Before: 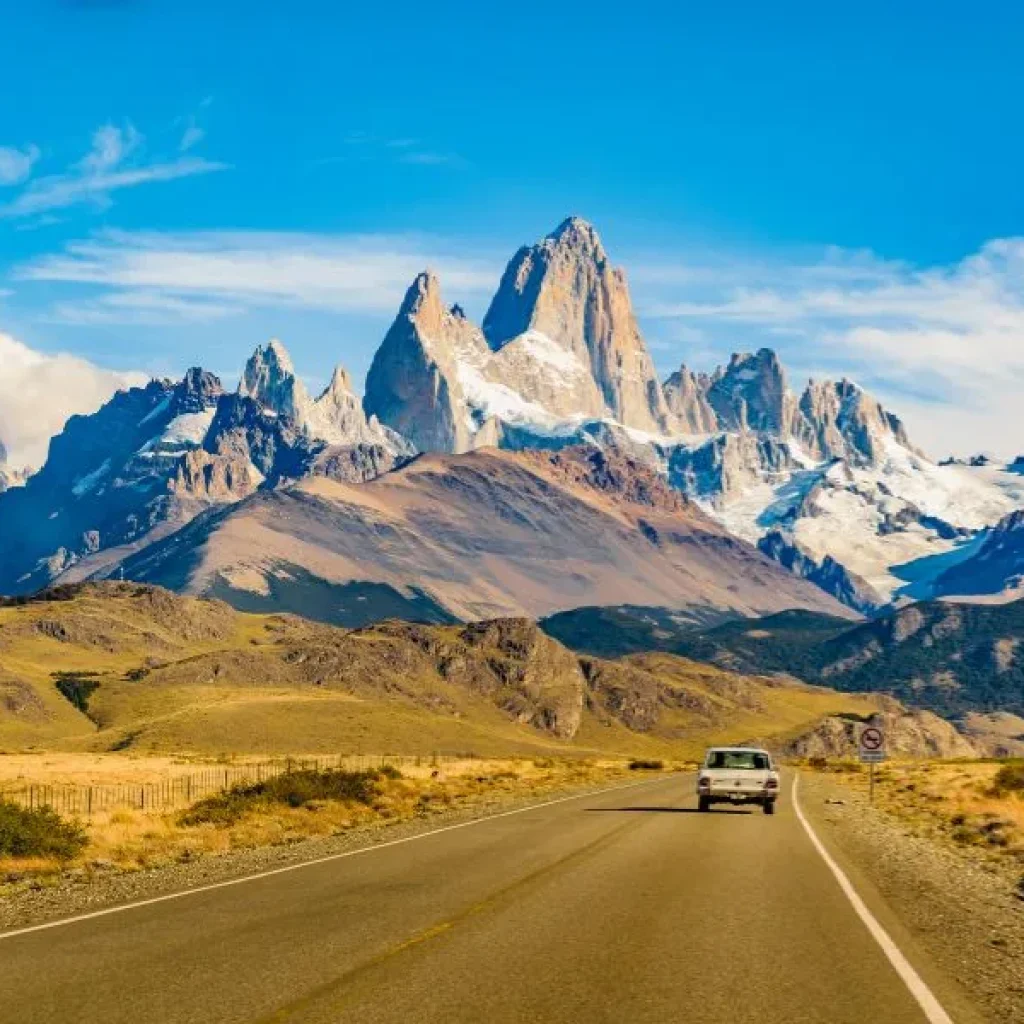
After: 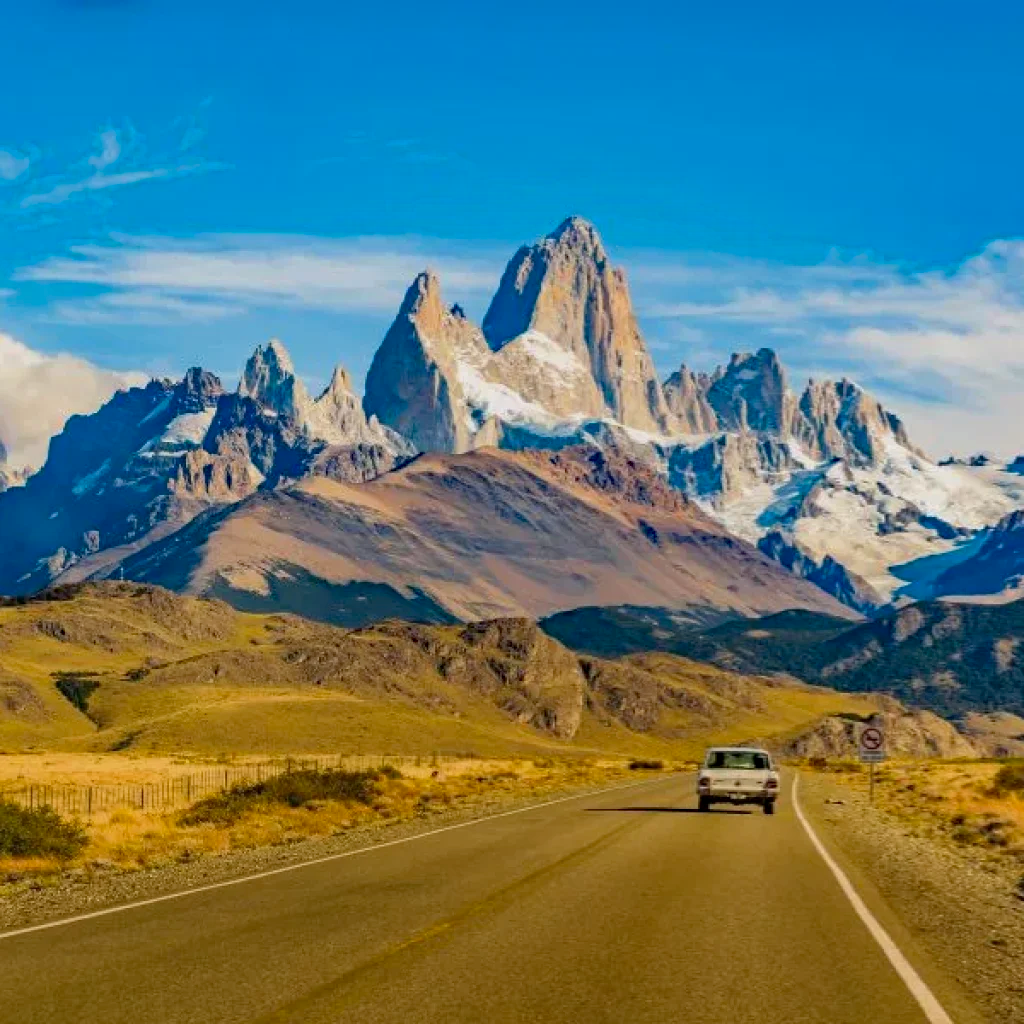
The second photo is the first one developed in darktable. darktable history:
haze removal: strength 0.293, distance 0.25, compatibility mode true, adaptive false
shadows and highlights: radius 121.6, shadows 21.63, white point adjustment -9.68, highlights -15.95, soften with gaussian
